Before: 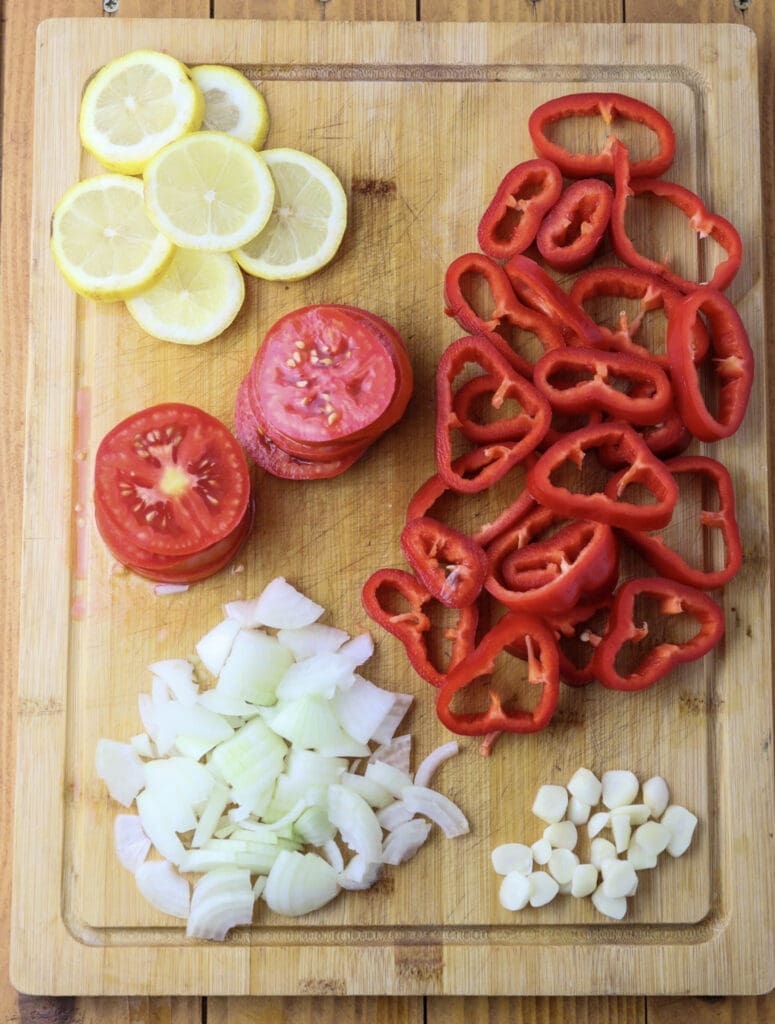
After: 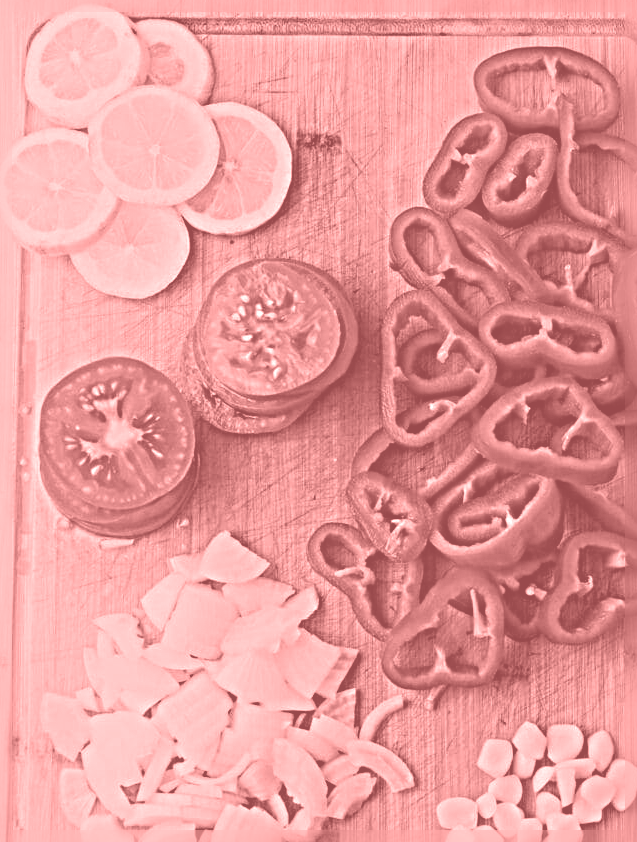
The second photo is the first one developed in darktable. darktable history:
sharpen: radius 6.3, amount 1.8, threshold 0
colorize: saturation 51%, source mix 50.67%, lightness 50.67%
base curve: exposure shift 0, preserve colors none
color correction: highlights a* 3.84, highlights b* 5.07
crop and rotate: left 7.196%, top 4.574%, right 10.605%, bottom 13.178%
exposure: black level correction 0, compensate exposure bias true, compensate highlight preservation false
white balance: red 1.042, blue 1.17
